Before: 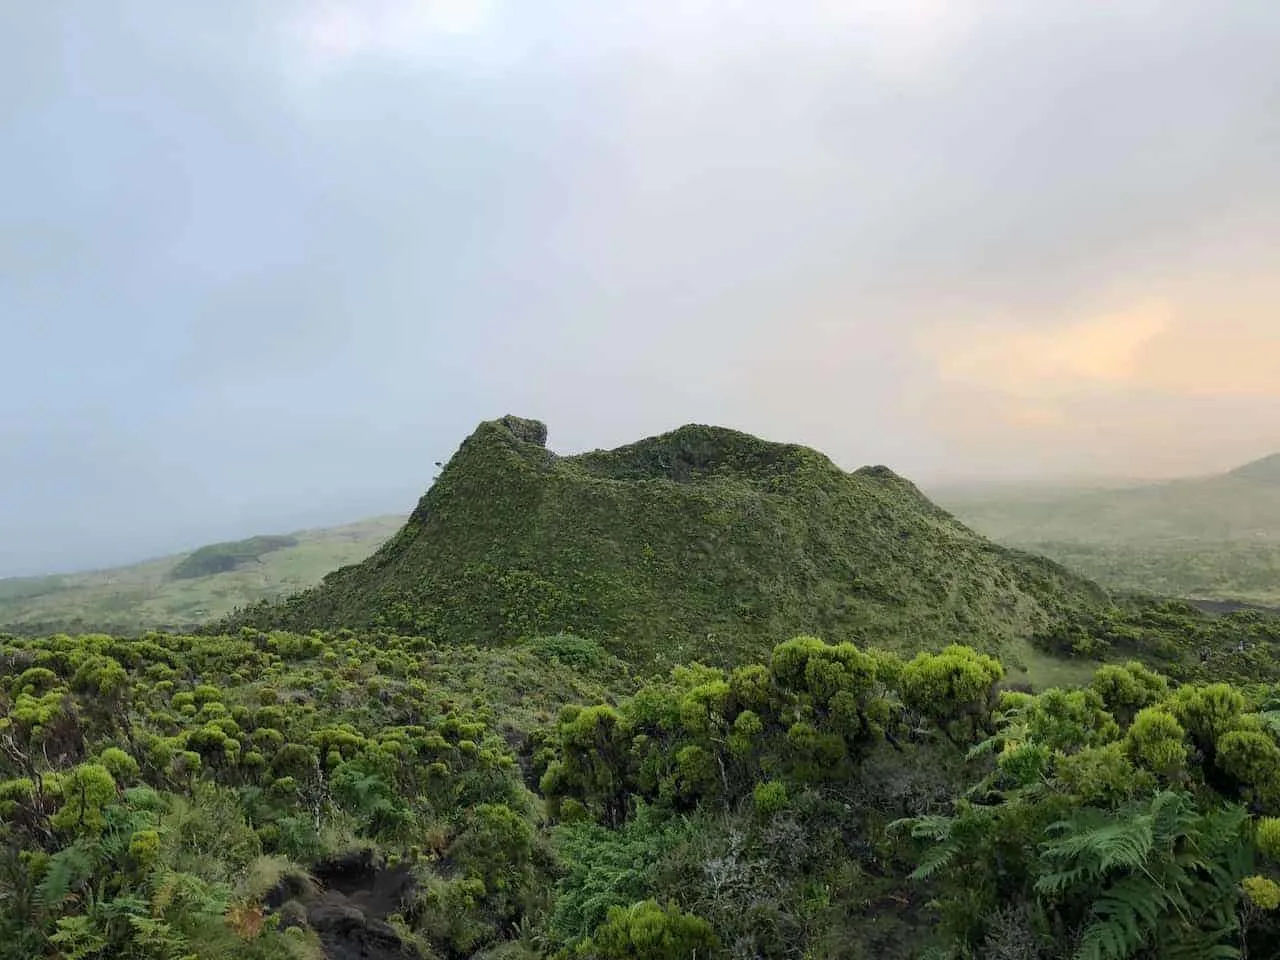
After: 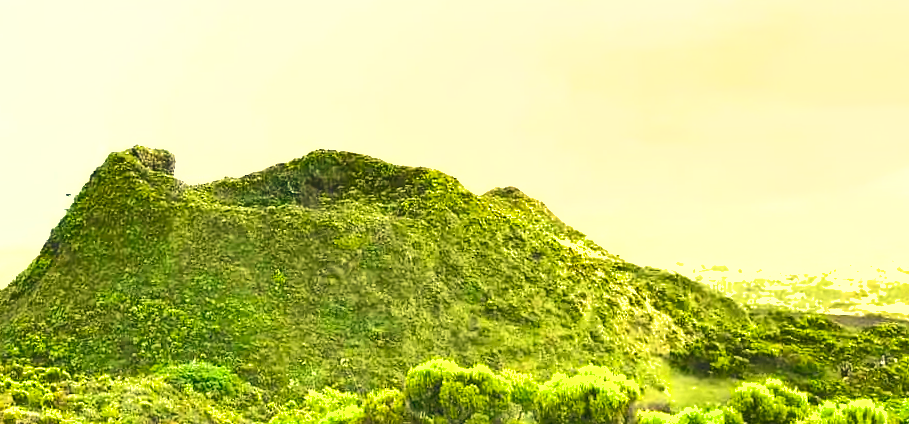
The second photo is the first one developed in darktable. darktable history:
rotate and perspective: rotation -1.32°, lens shift (horizontal) -0.031, crop left 0.015, crop right 0.985, crop top 0.047, crop bottom 0.982
white balance: red 1.08, blue 0.791
crop and rotate: left 27.938%, top 27.046%, bottom 27.046%
exposure: exposure 2.207 EV, compensate highlight preservation false
contrast brightness saturation: contrast 0.07, brightness 0.18, saturation 0.4
contrast equalizer: octaves 7, y [[0.6 ×6], [0.55 ×6], [0 ×6], [0 ×6], [0 ×6]], mix -0.3
shadows and highlights: radius 108.52, shadows 23.73, highlights -59.32, low approximation 0.01, soften with gaussian
